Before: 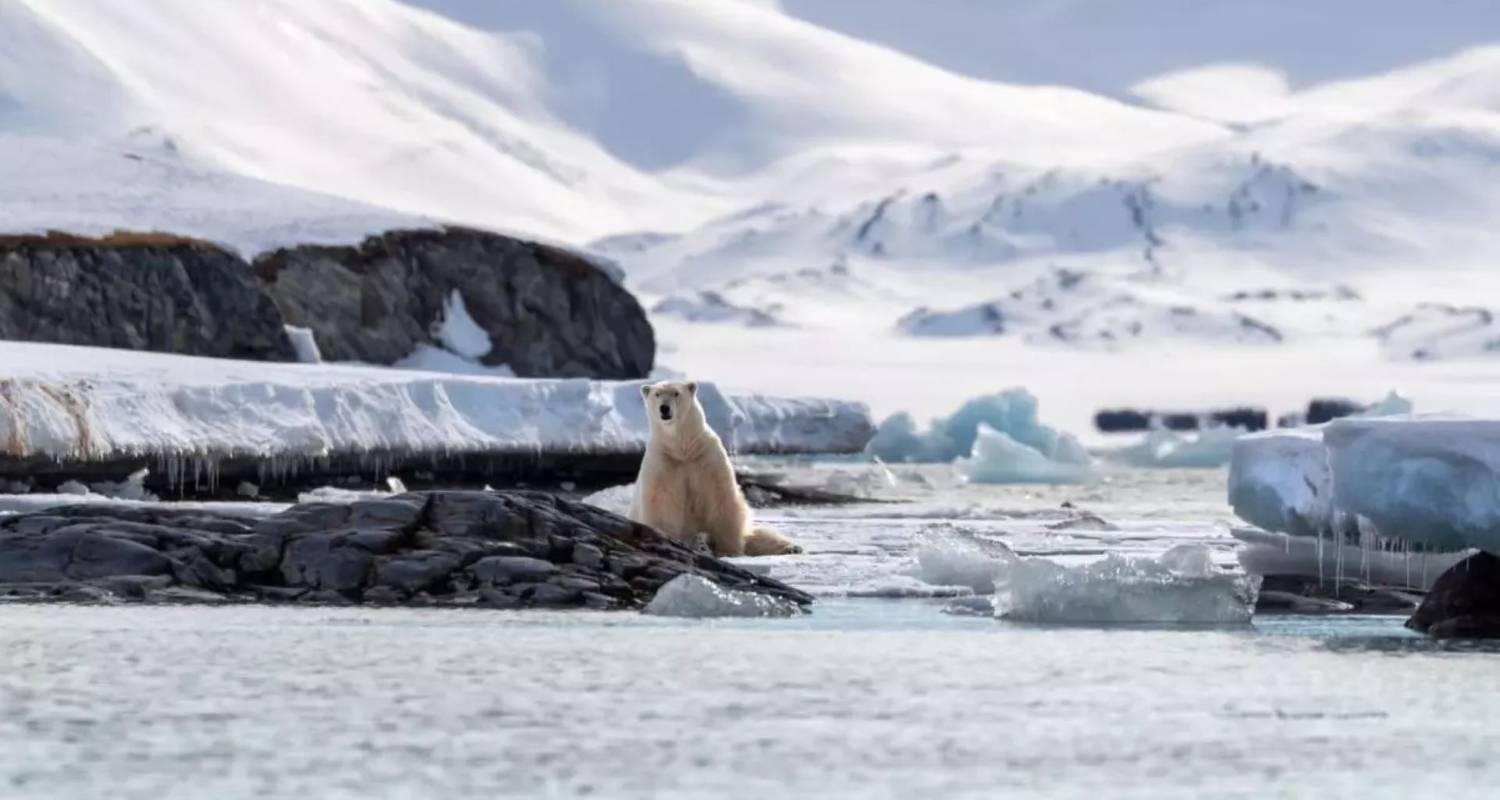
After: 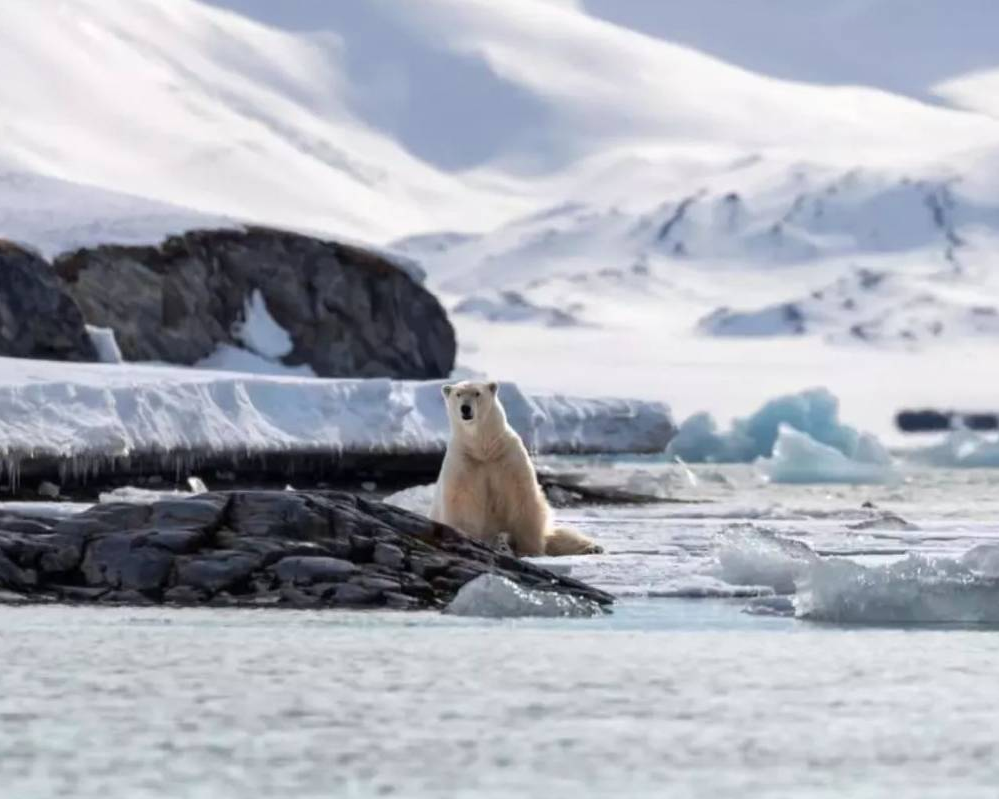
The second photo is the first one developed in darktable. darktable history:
crop and rotate: left 13.364%, right 19.97%
color zones: curves: ch0 [(0, 0.5) (0.125, 0.4) (0.25, 0.5) (0.375, 0.4) (0.5, 0.4) (0.625, 0.6) (0.75, 0.6) (0.875, 0.5)]; ch1 [(0, 0.4) (0.125, 0.5) (0.25, 0.4) (0.375, 0.4) (0.5, 0.4) (0.625, 0.4) (0.75, 0.5) (0.875, 0.4)]; ch2 [(0, 0.6) (0.125, 0.5) (0.25, 0.5) (0.375, 0.6) (0.5, 0.6) (0.625, 0.5) (0.75, 0.5) (0.875, 0.5)], mix -128.72%
